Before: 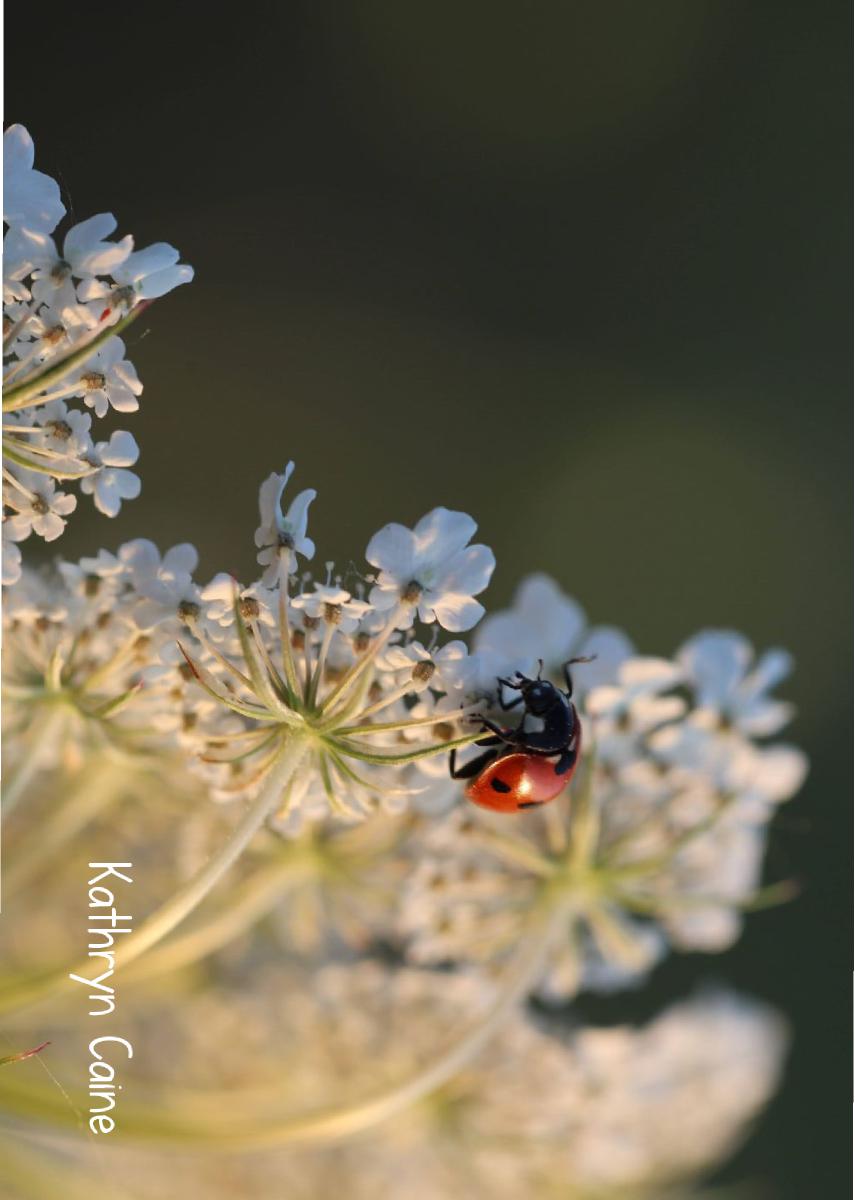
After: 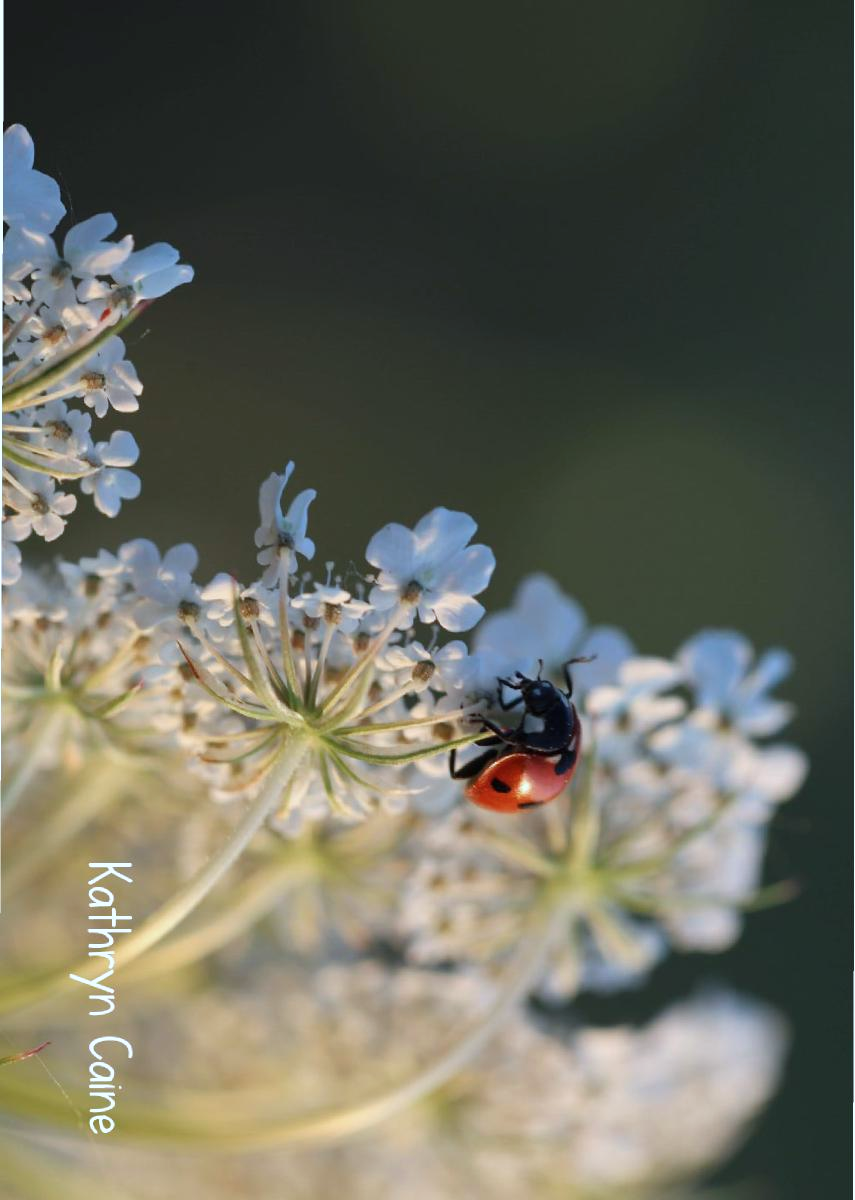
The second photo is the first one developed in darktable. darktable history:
color calibration: illuminant custom, x 0.368, y 0.373, temperature 4344.82 K
